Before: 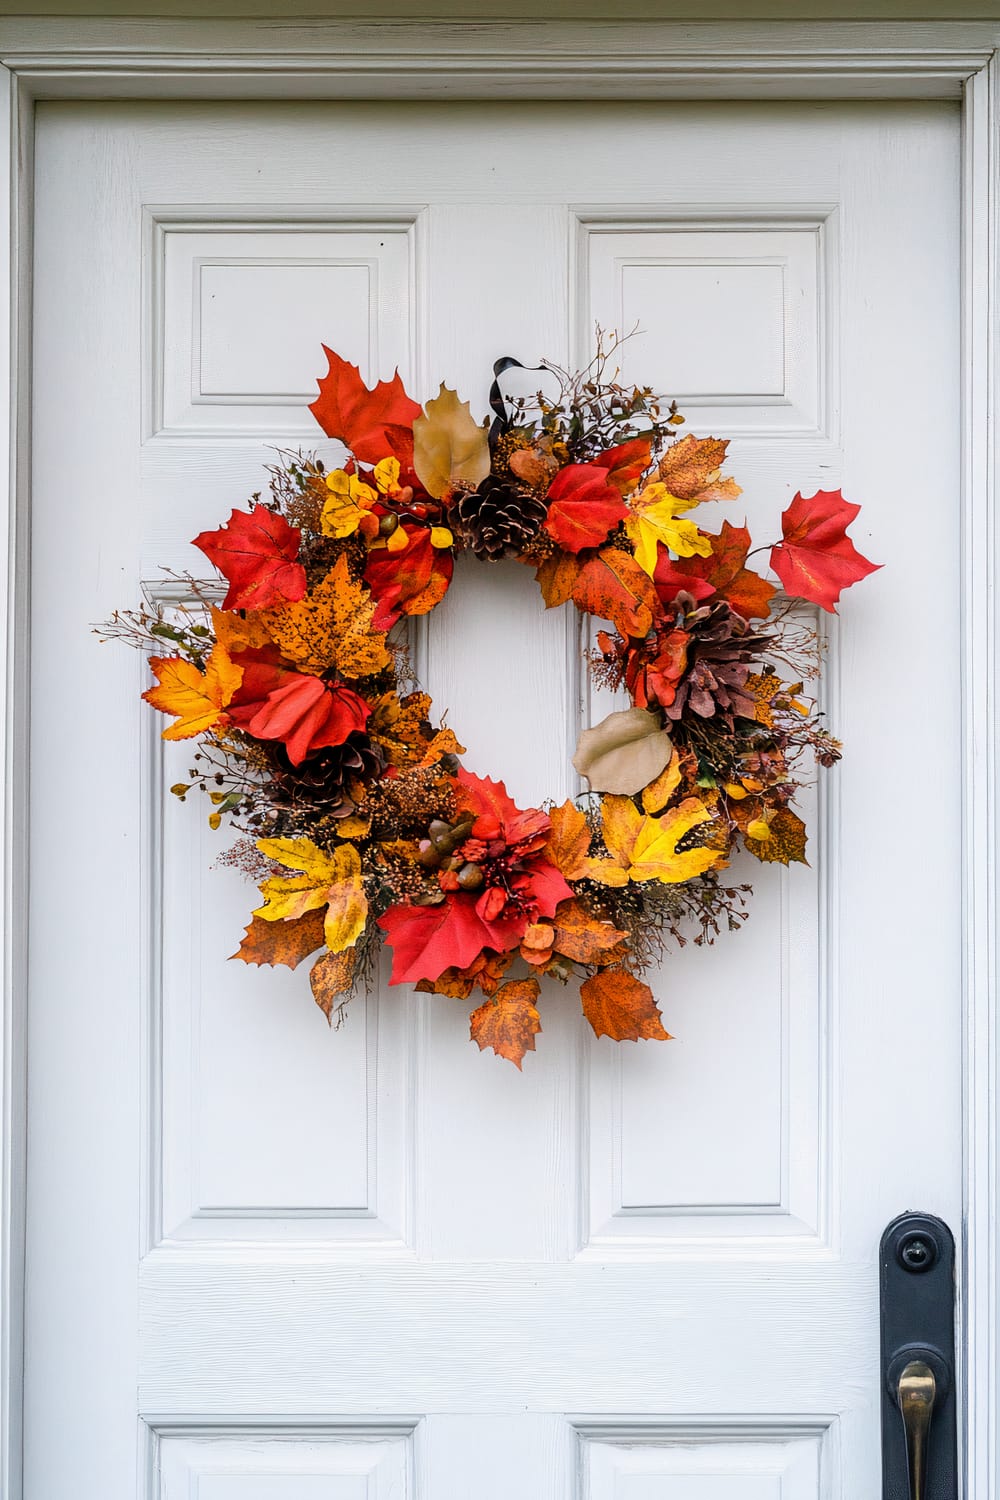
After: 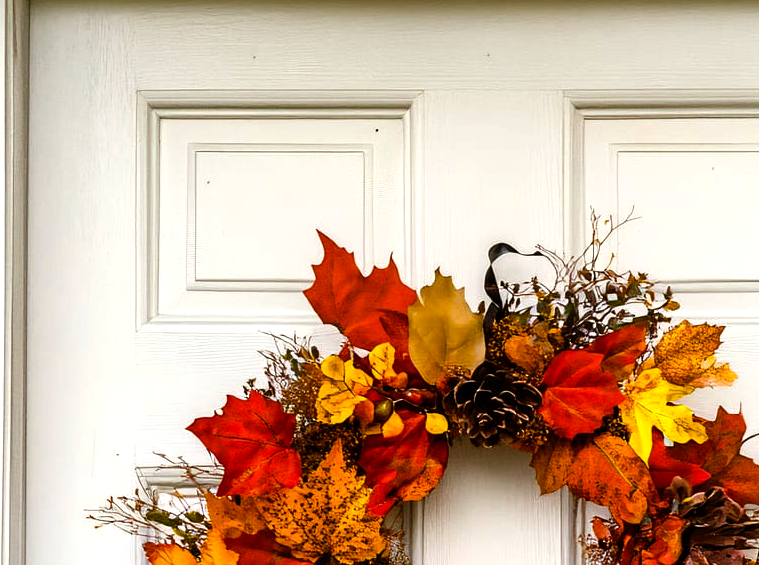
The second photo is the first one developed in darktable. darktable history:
color balance rgb: power › chroma 2.51%, power › hue 69.99°, highlights gain › chroma 0.157%, highlights gain › hue 331.33°, perceptual saturation grading › global saturation 25.574%, perceptual brilliance grading › global brilliance -18.392%, perceptual brilliance grading › highlights 29.371%, contrast 4.394%
crop: left 0.548%, top 7.647%, right 23.456%, bottom 54.685%
